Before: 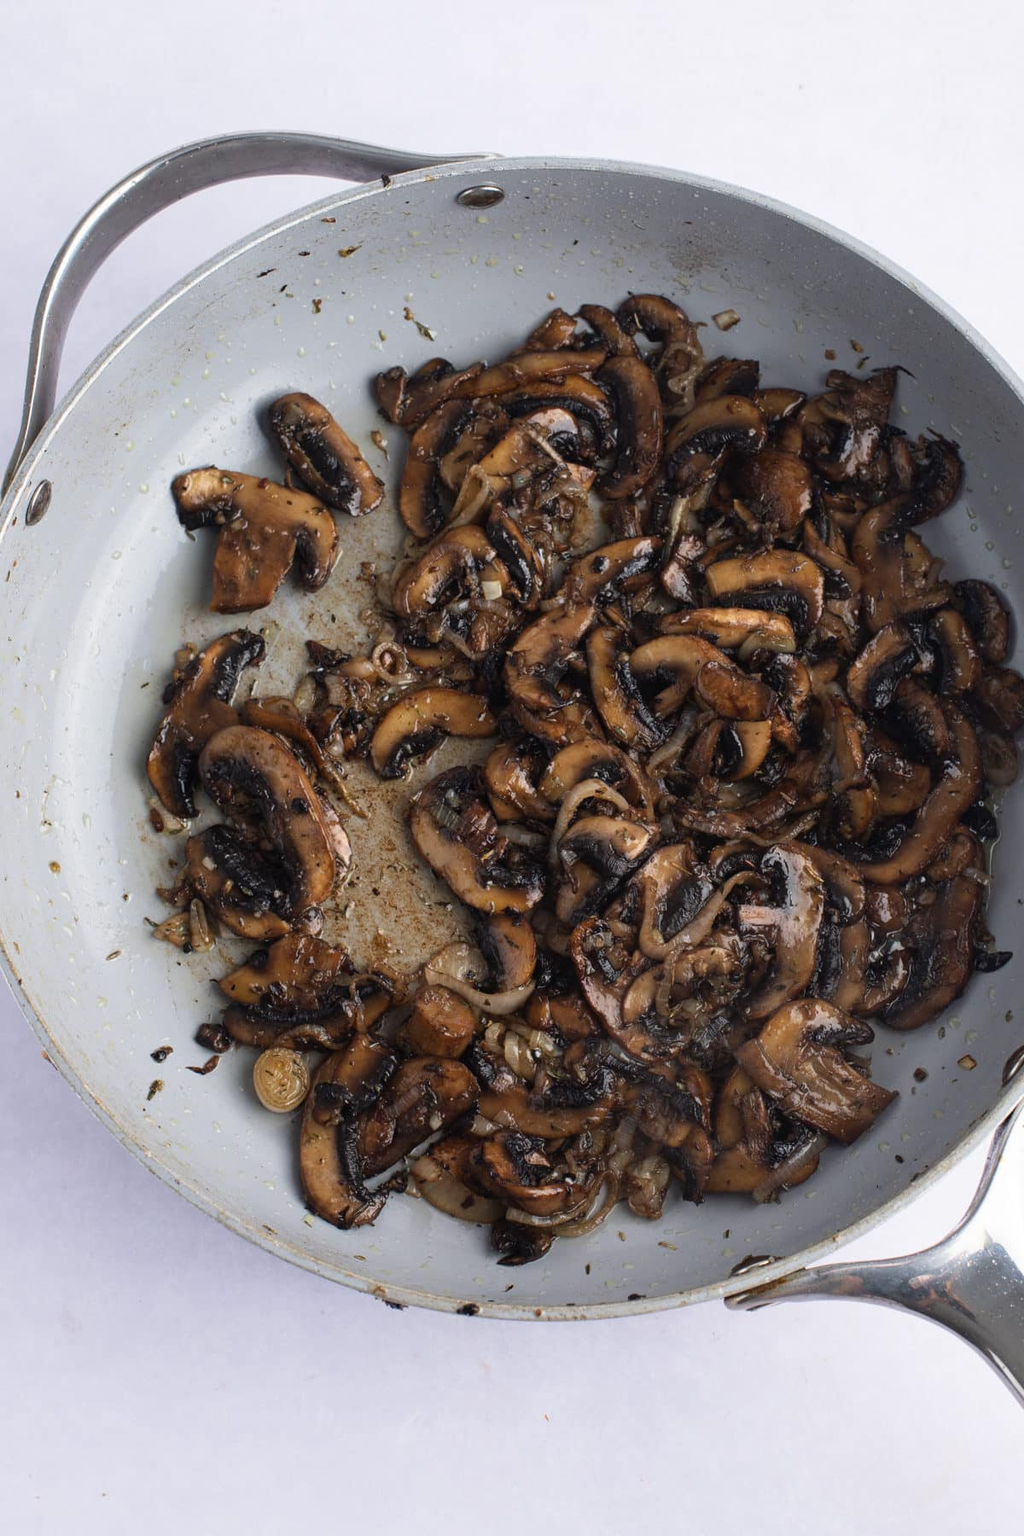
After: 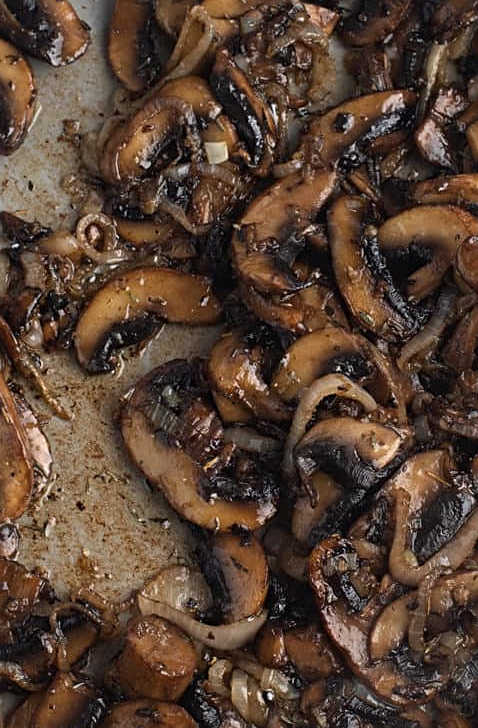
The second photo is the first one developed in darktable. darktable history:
sharpen: on, module defaults
crop: left 30.071%, top 29.948%, right 30.013%, bottom 29.505%
